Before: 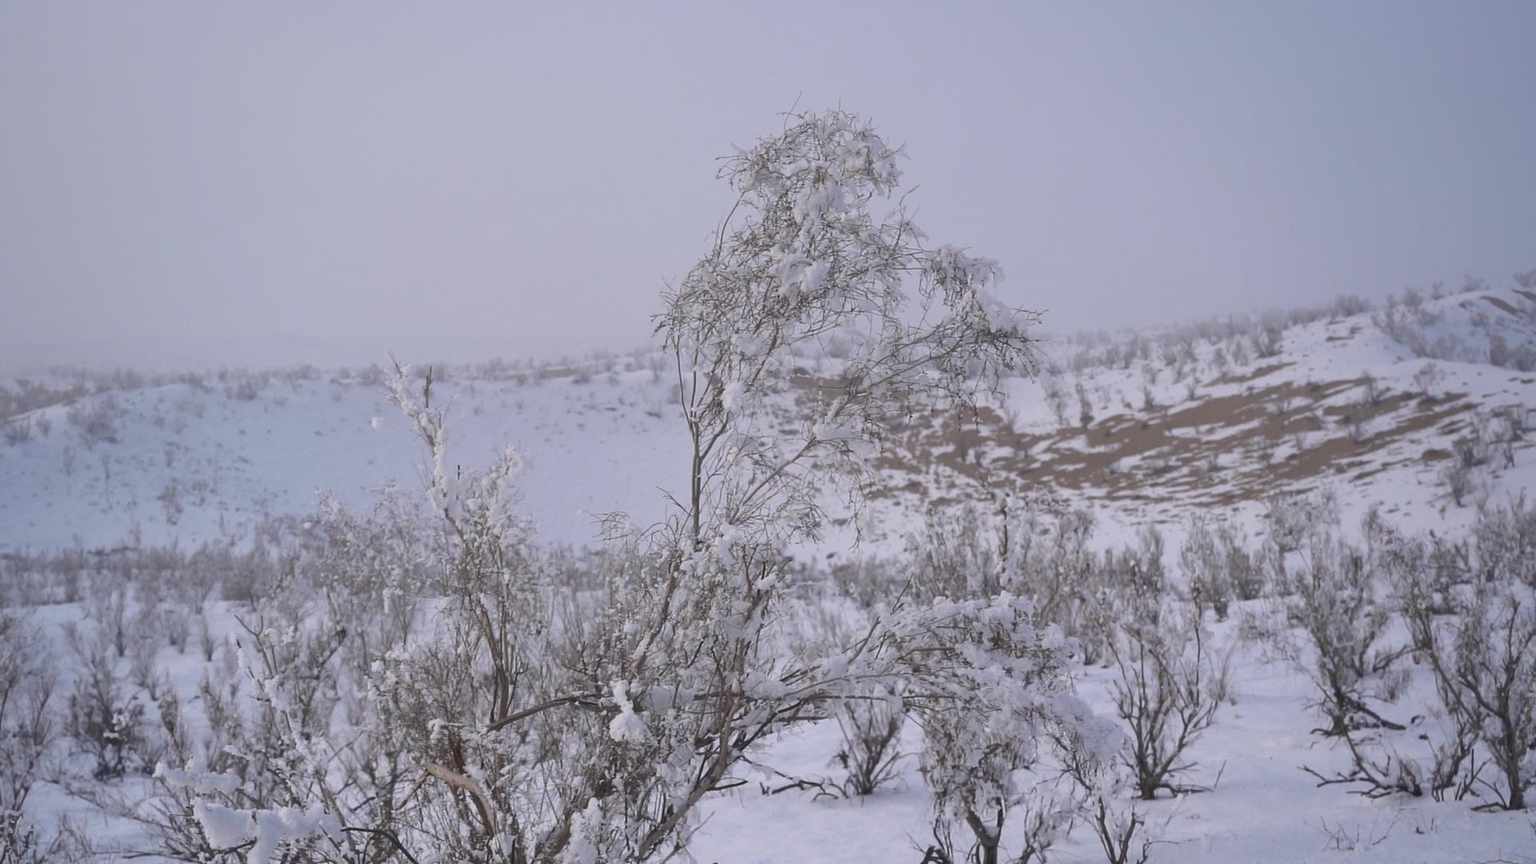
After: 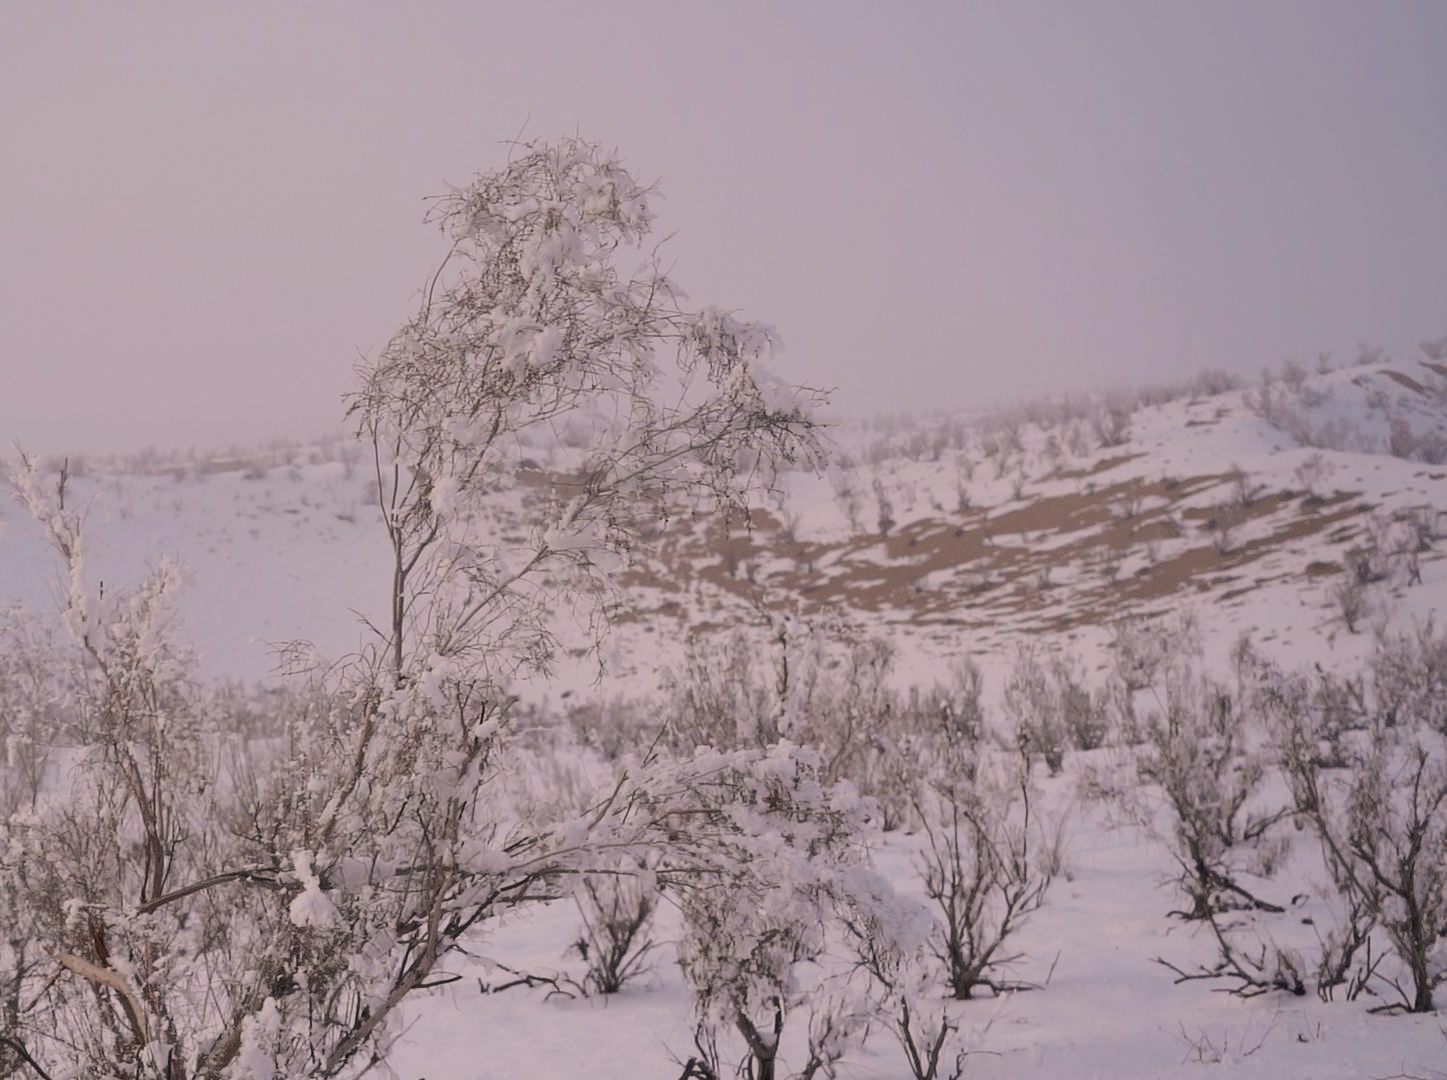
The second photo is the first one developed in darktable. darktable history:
crop and rotate: left 24.6%
filmic rgb: black relative exposure -7.65 EV, white relative exposure 4.56 EV, hardness 3.61
white balance: red 1.127, blue 0.943
